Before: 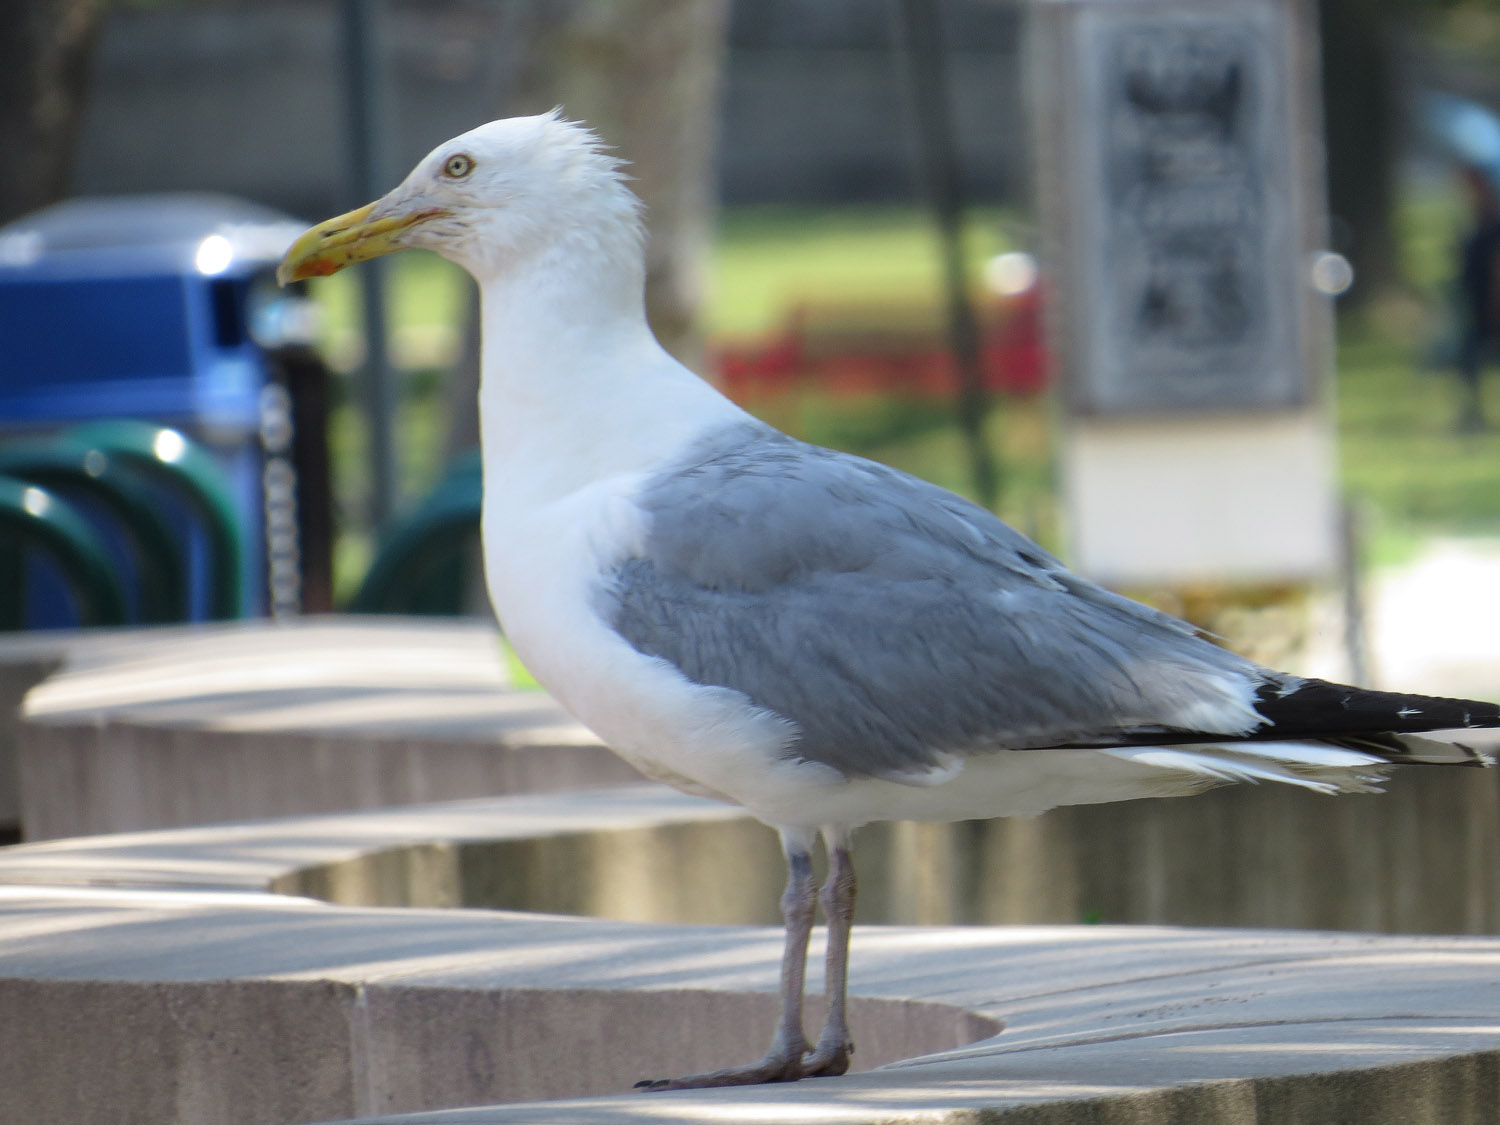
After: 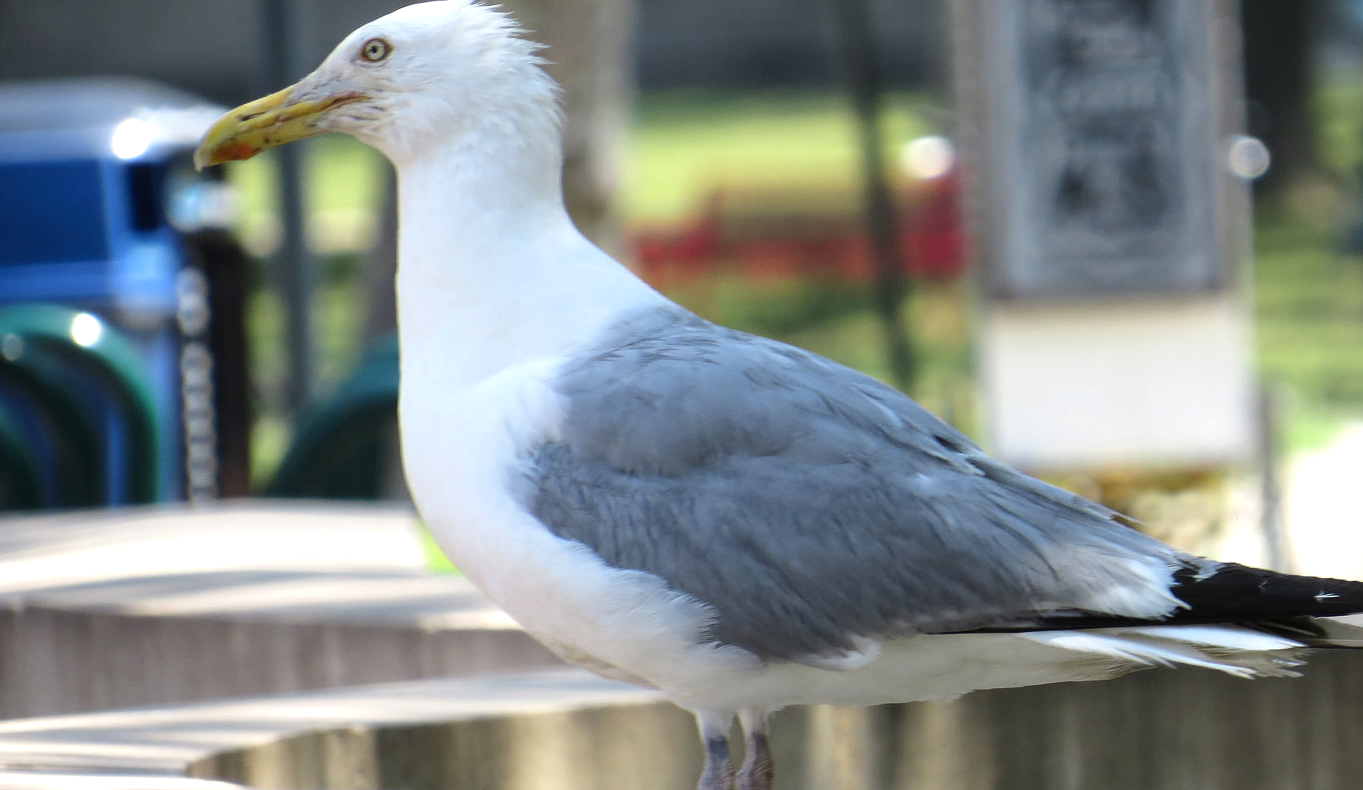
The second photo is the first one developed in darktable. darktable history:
tone equalizer: -8 EV -0.417 EV, -7 EV -0.389 EV, -6 EV -0.333 EV, -5 EV -0.222 EV, -3 EV 0.222 EV, -2 EV 0.333 EV, -1 EV 0.389 EV, +0 EV 0.417 EV, edges refinement/feathering 500, mask exposure compensation -1.57 EV, preserve details no
color zones: curves: ch0 [(0, 0.5) (0.143, 0.5) (0.286, 0.5) (0.429, 0.5) (0.571, 0.5) (0.714, 0.476) (0.857, 0.5) (1, 0.5)]; ch2 [(0, 0.5) (0.143, 0.5) (0.286, 0.5) (0.429, 0.5) (0.571, 0.5) (0.714, 0.487) (0.857, 0.5) (1, 0.5)]
crop: left 5.596%, top 10.314%, right 3.534%, bottom 19.395%
